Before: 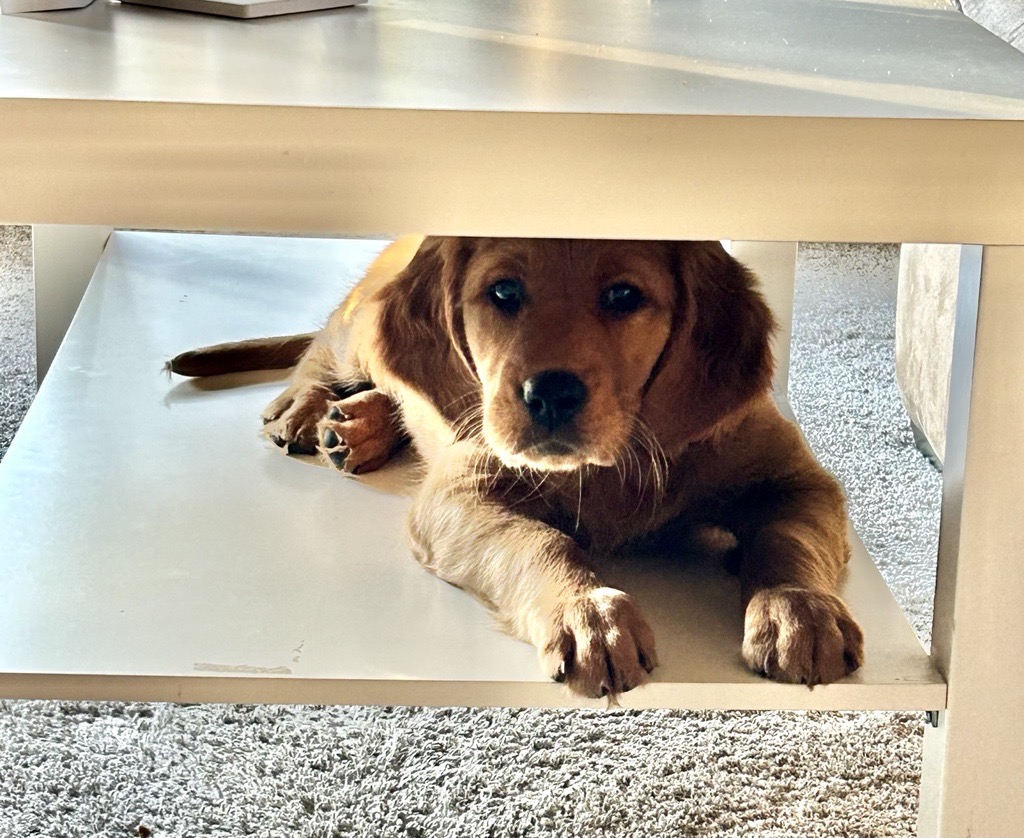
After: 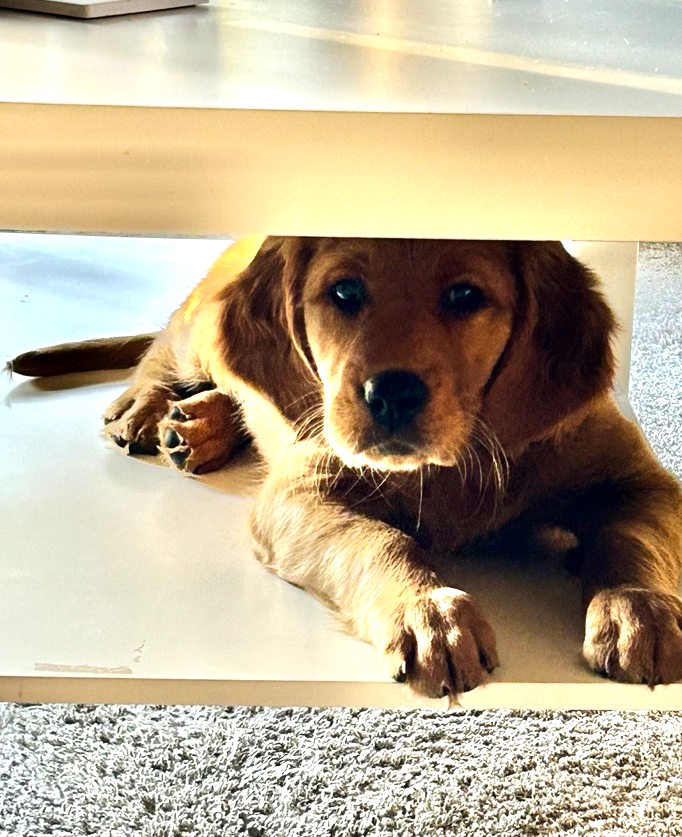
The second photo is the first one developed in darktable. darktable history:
crop and rotate: left 15.546%, right 17.787%
rotate and perspective: automatic cropping original format, crop left 0, crop top 0
tone equalizer: -8 EV -0.417 EV, -7 EV -0.389 EV, -6 EV -0.333 EV, -5 EV -0.222 EV, -3 EV 0.222 EV, -2 EV 0.333 EV, -1 EV 0.389 EV, +0 EV 0.417 EV, edges refinement/feathering 500, mask exposure compensation -1.57 EV, preserve details no
color balance rgb: global vibrance 42.74%
